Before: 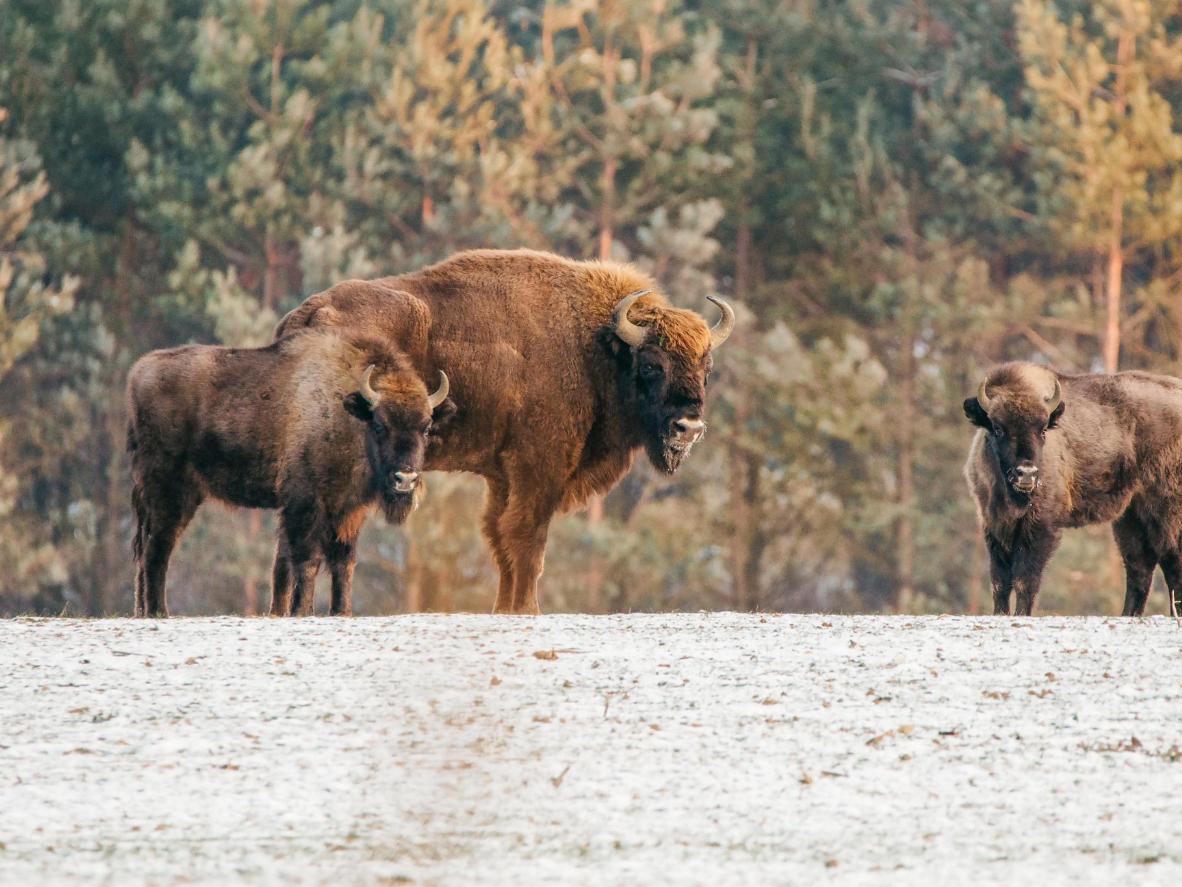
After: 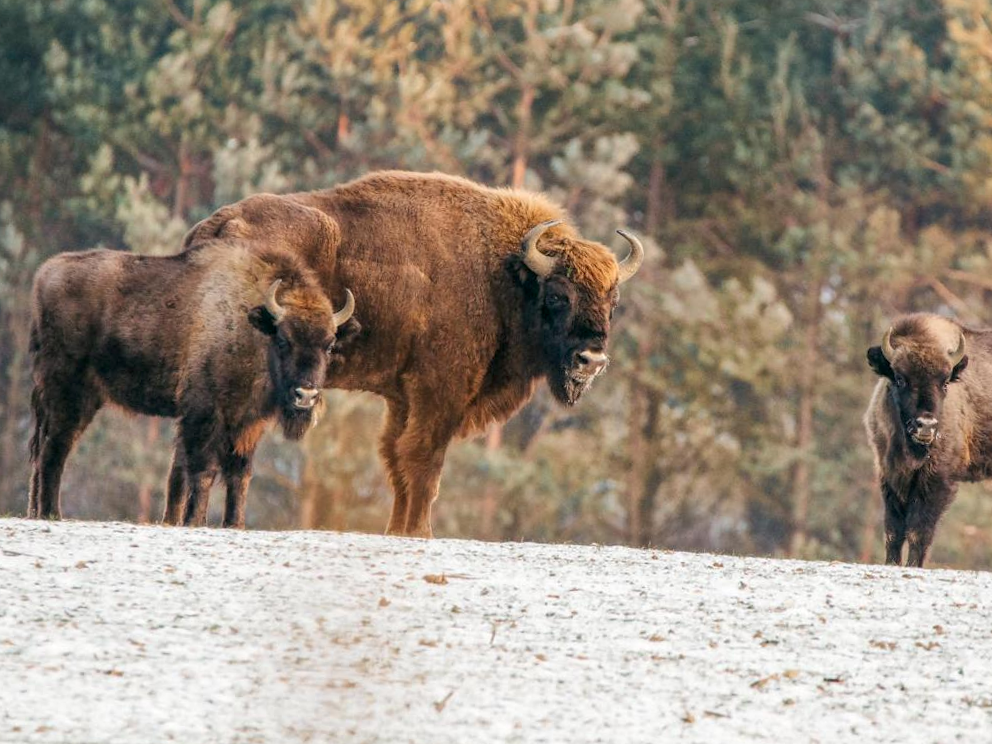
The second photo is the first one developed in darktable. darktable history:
crop and rotate: angle -3.27°, left 5.211%, top 5.211%, right 4.607%, bottom 4.607%
local contrast: highlights 100%, shadows 100%, detail 120%, midtone range 0.2
